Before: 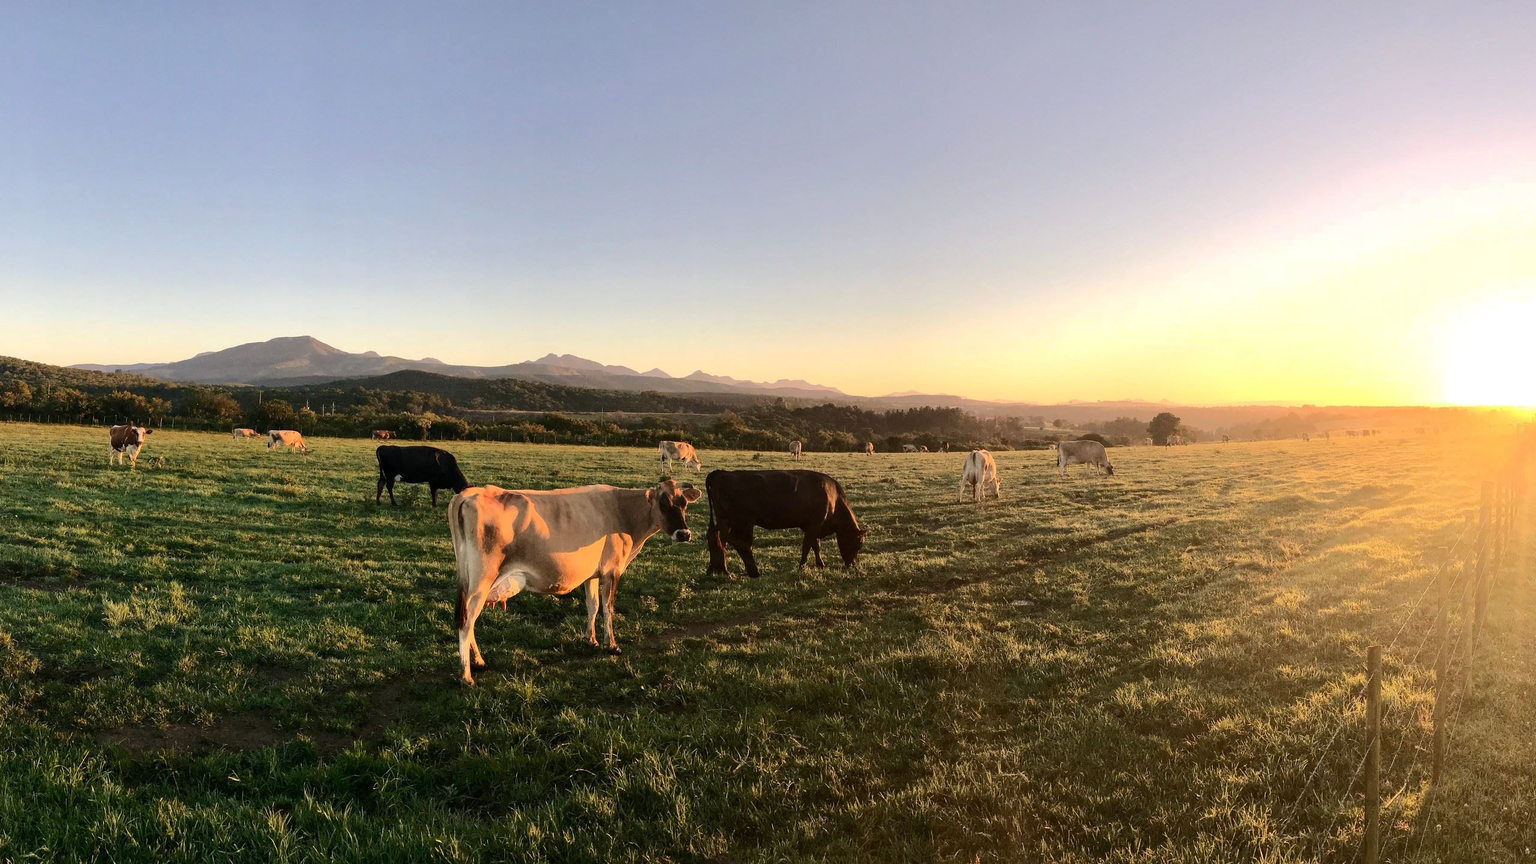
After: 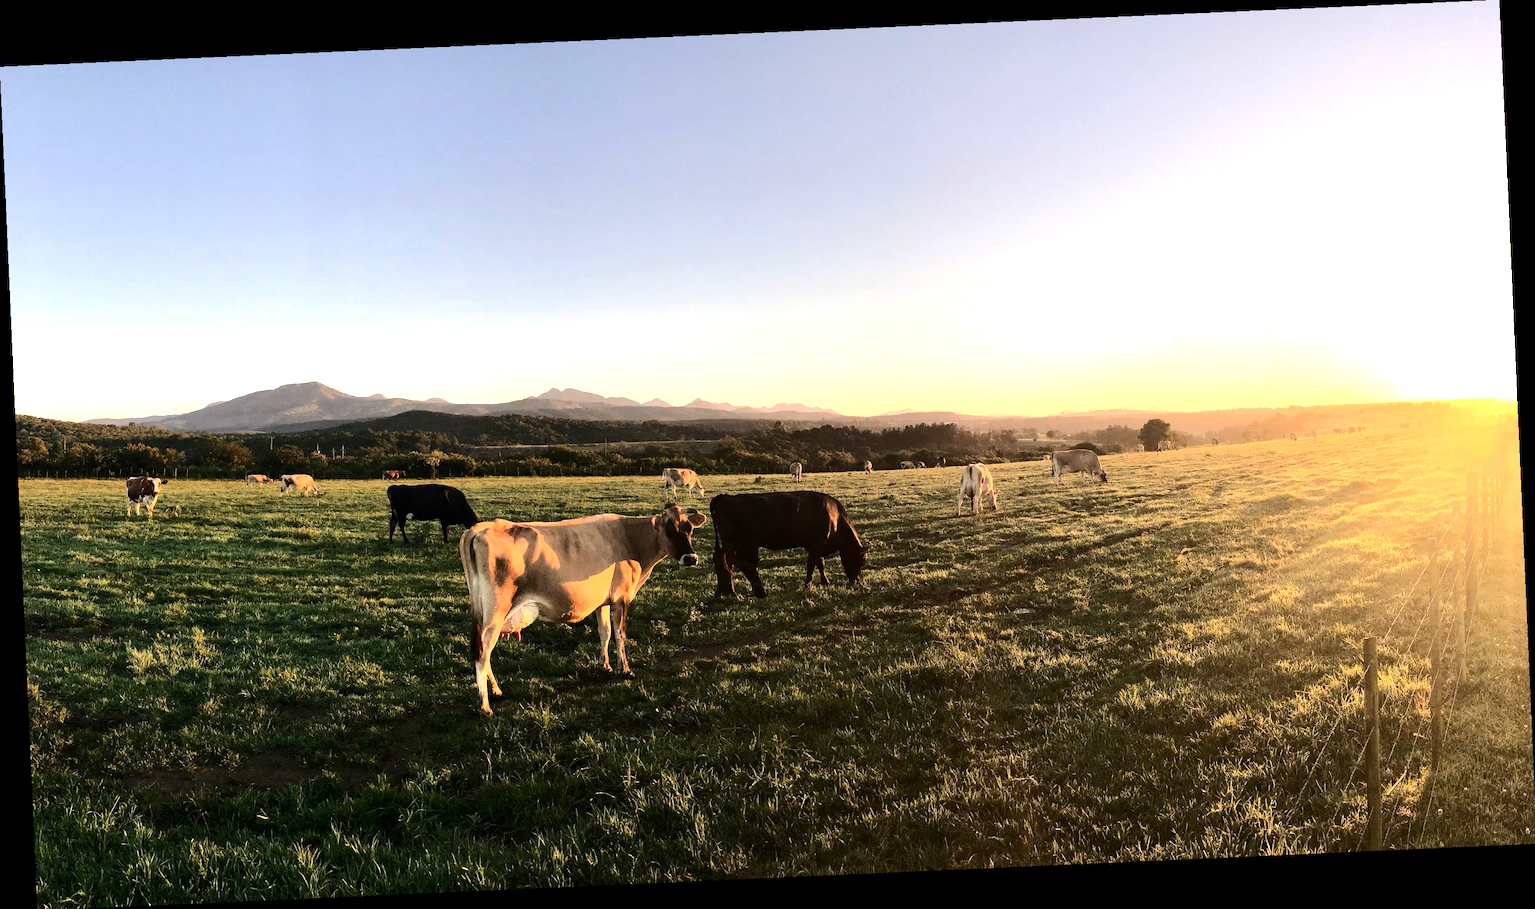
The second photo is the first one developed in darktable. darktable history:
rotate and perspective: rotation -2.56°, automatic cropping off
tone equalizer: -8 EV -0.75 EV, -7 EV -0.7 EV, -6 EV -0.6 EV, -5 EV -0.4 EV, -3 EV 0.4 EV, -2 EV 0.6 EV, -1 EV 0.7 EV, +0 EV 0.75 EV, edges refinement/feathering 500, mask exposure compensation -1.57 EV, preserve details no
